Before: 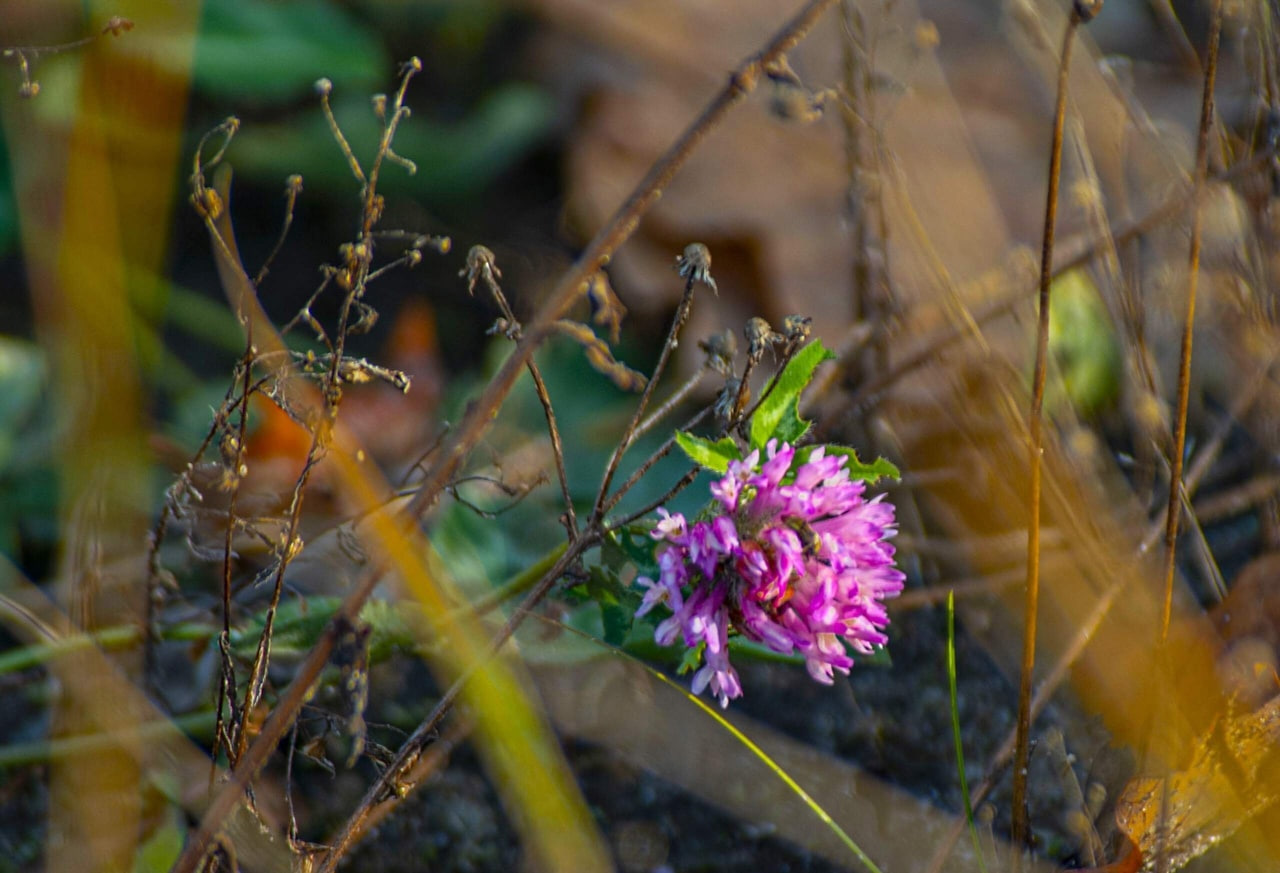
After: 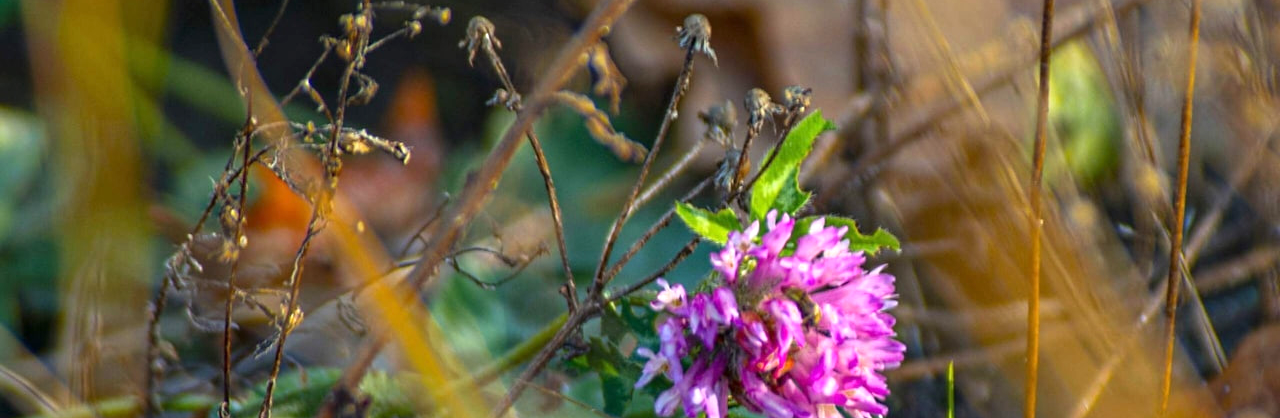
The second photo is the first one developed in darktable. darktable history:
crop and rotate: top 26.334%, bottom 25.692%
exposure: exposure 0.509 EV, compensate highlight preservation false
